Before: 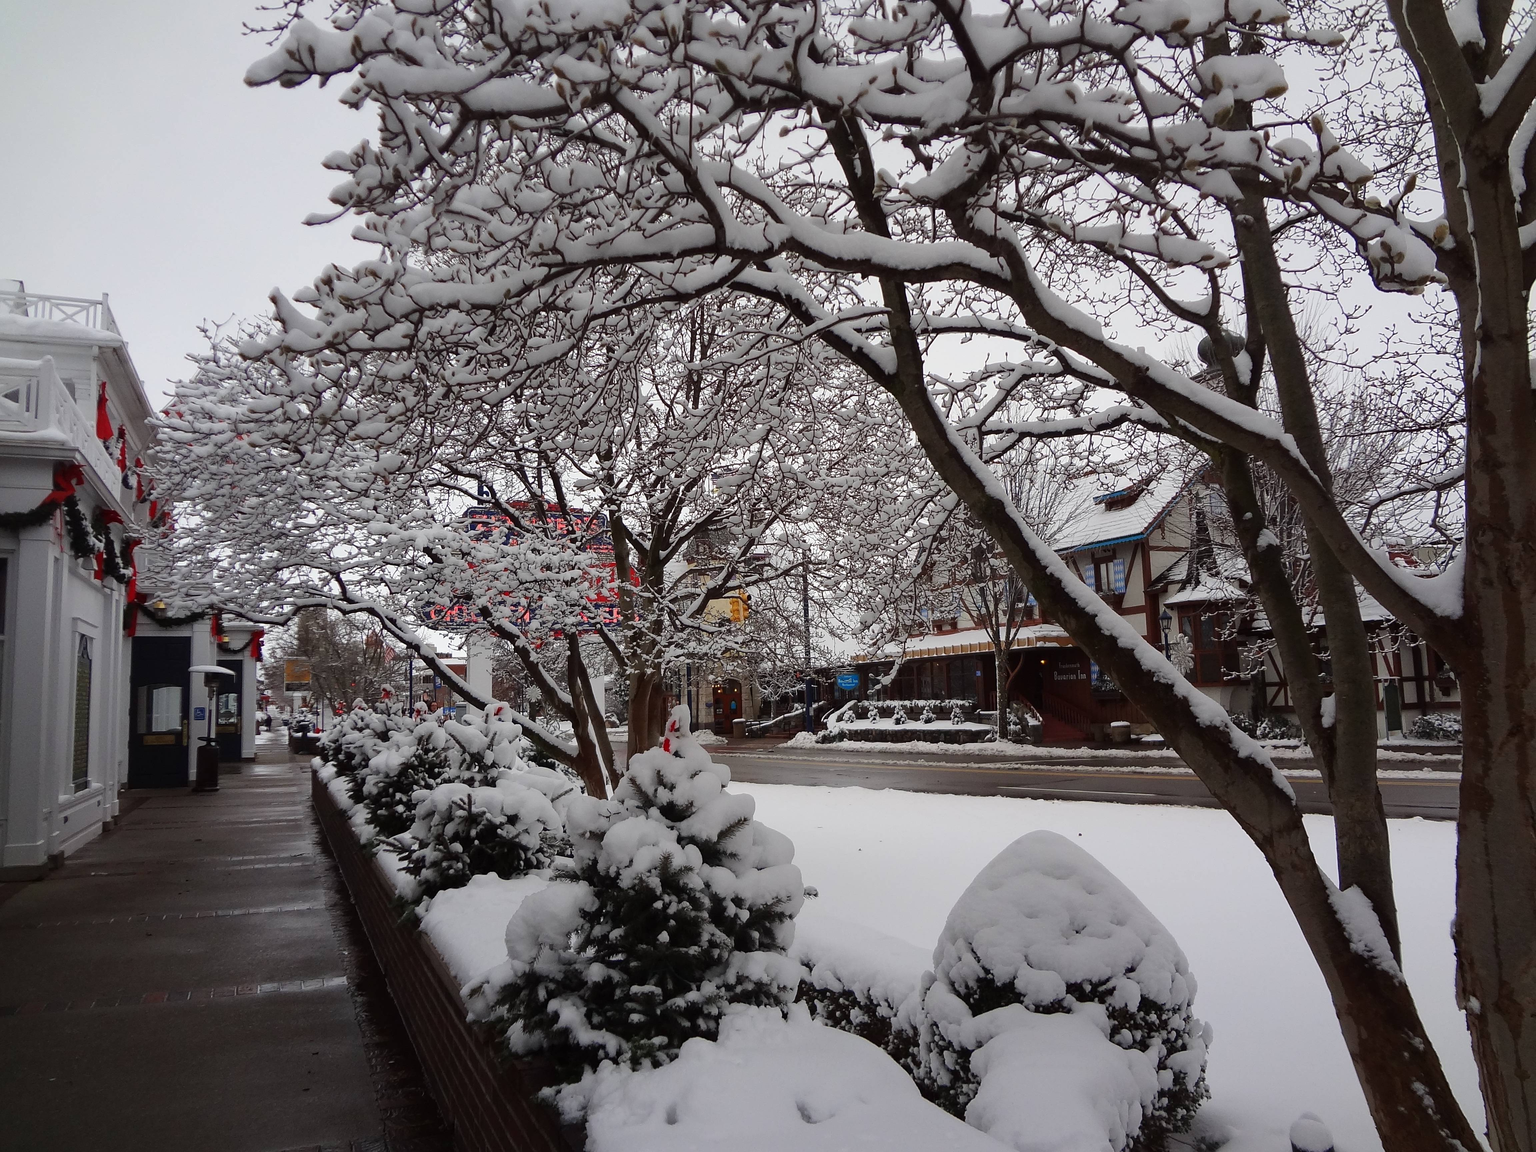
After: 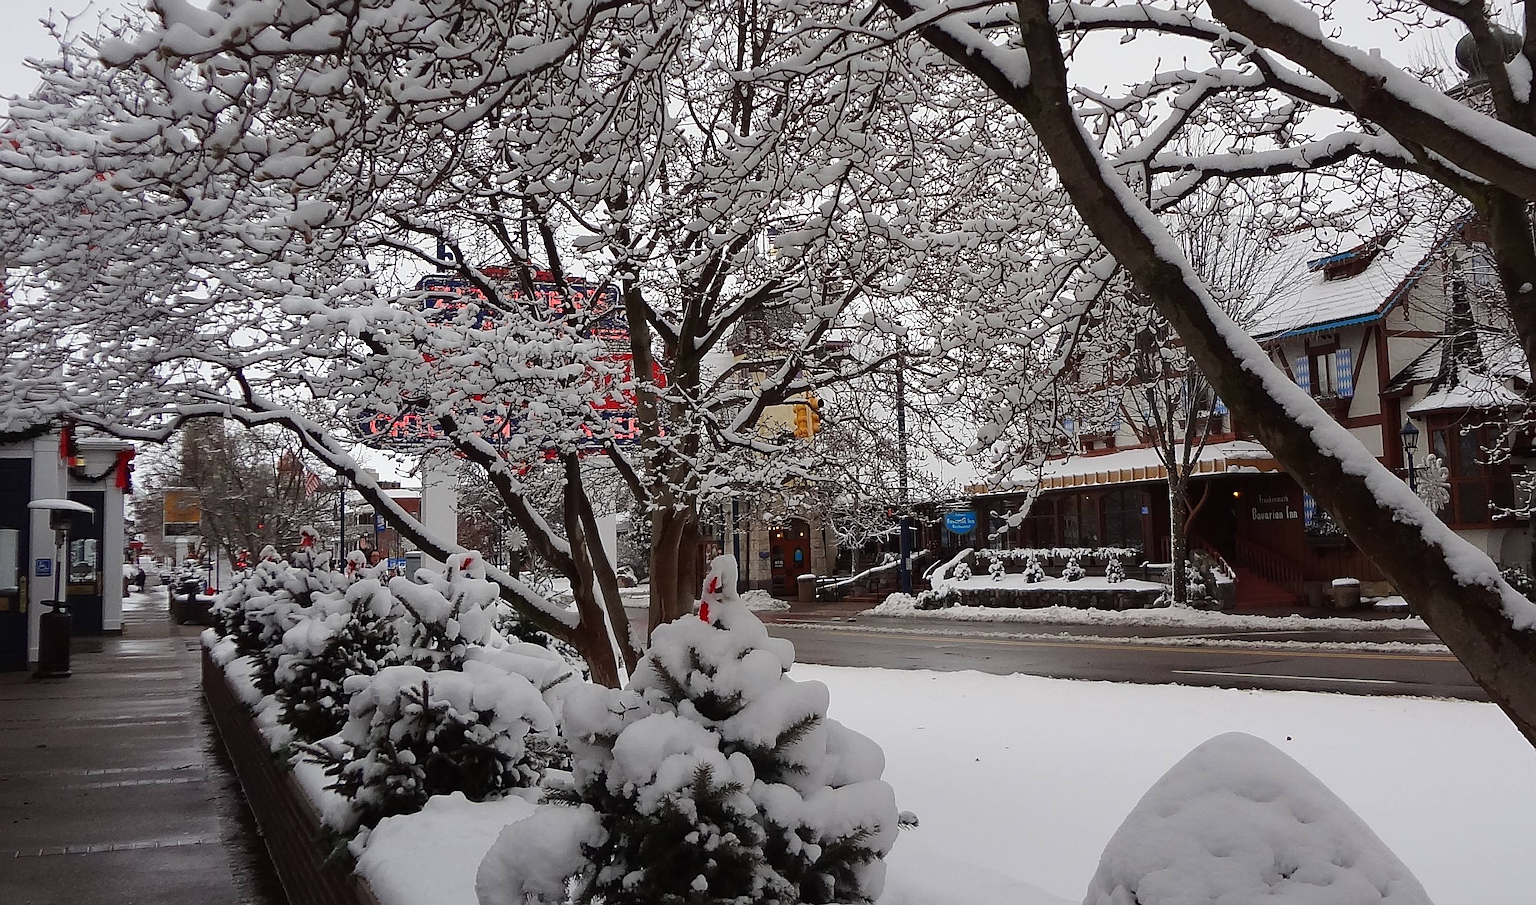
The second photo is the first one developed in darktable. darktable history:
sharpen: on, module defaults
crop: left 11.021%, top 27.153%, right 18.271%, bottom 17.249%
